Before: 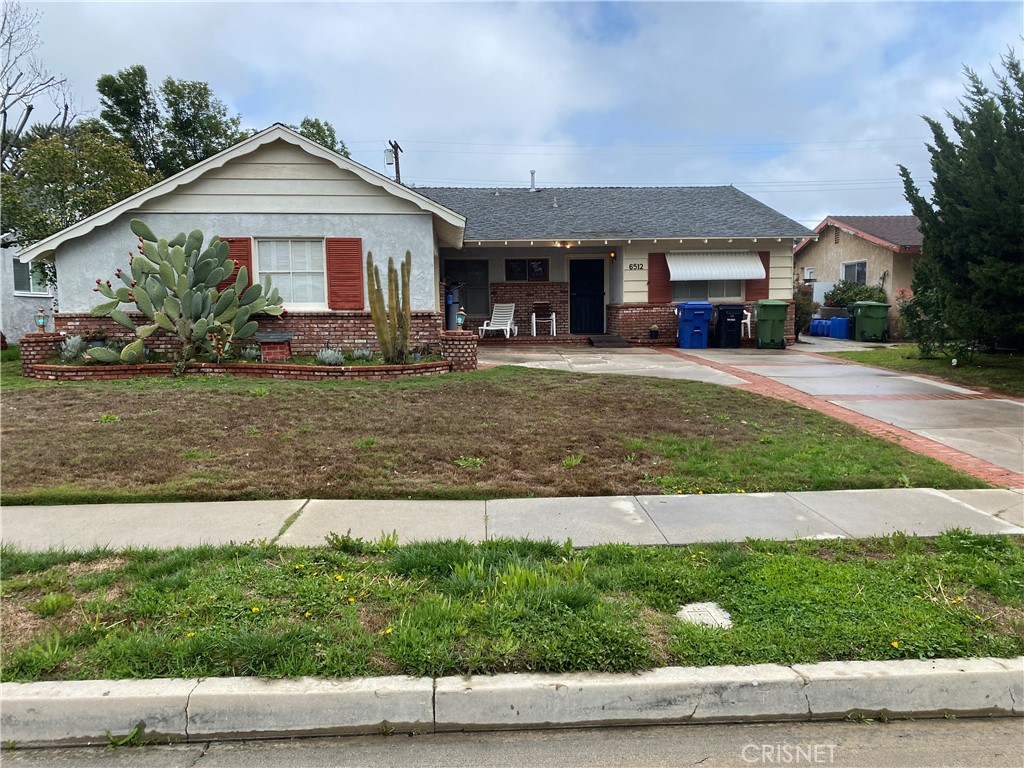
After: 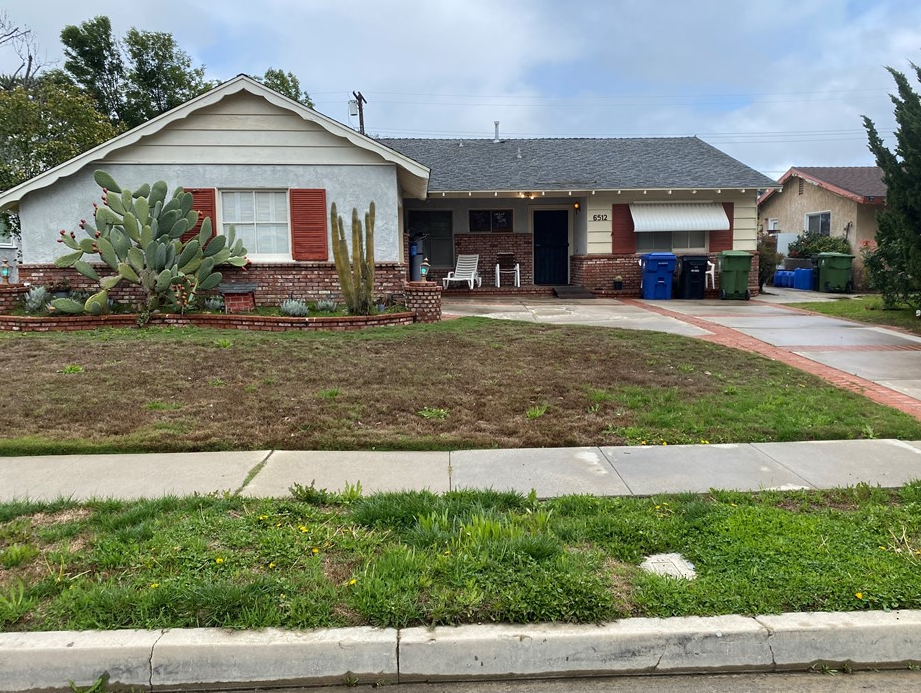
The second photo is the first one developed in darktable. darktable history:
crop: left 3.588%, top 6.451%, right 6.397%, bottom 3.205%
